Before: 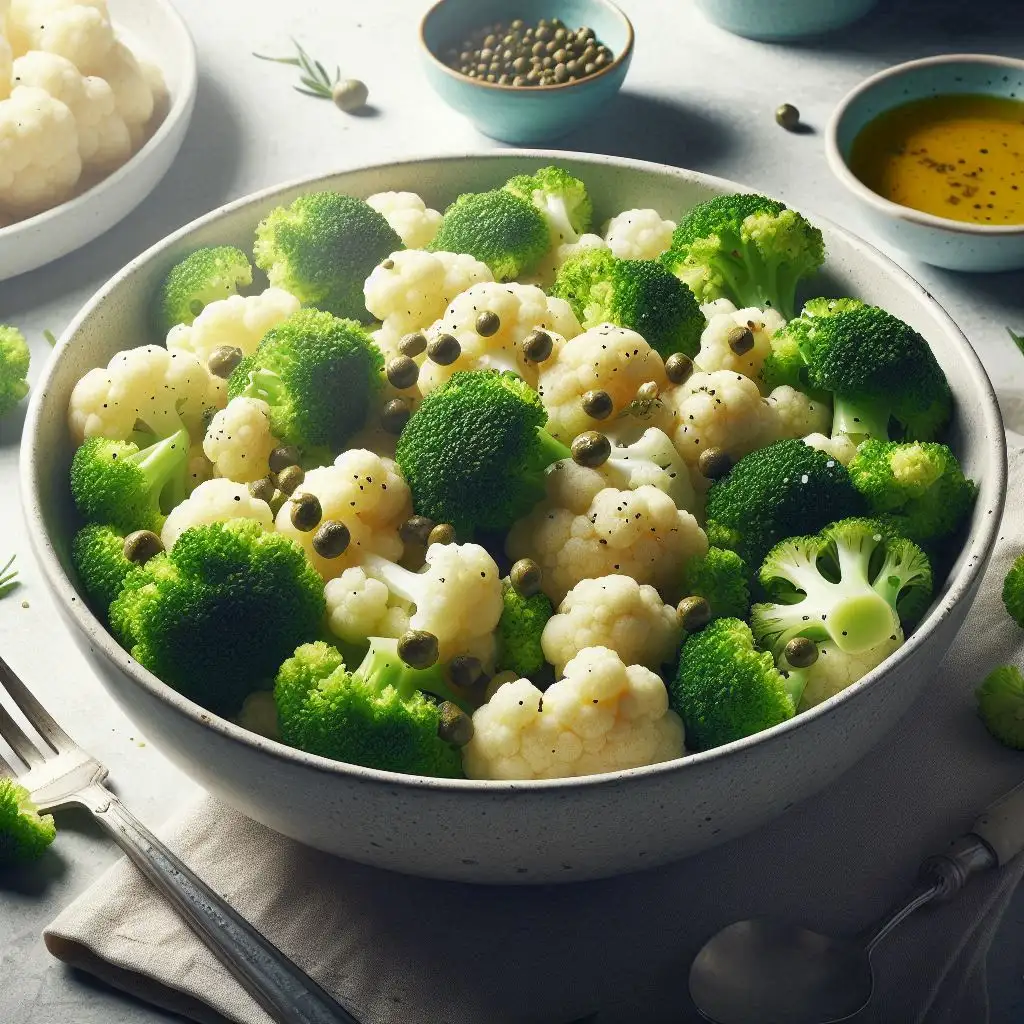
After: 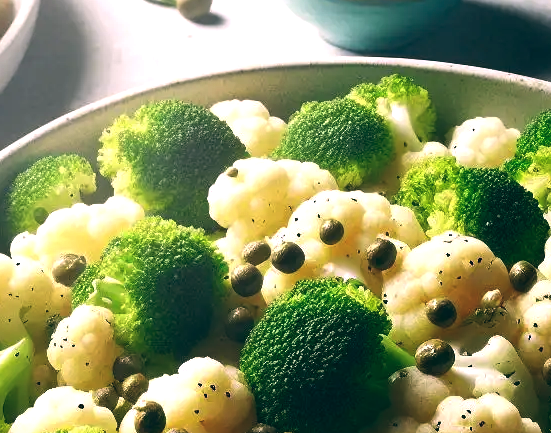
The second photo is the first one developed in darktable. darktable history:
crop: left 15.306%, top 9.065%, right 30.789%, bottom 48.638%
color balance: lift [1.016, 0.983, 1, 1.017], gamma [0.78, 1.018, 1.043, 0.957], gain [0.786, 1.063, 0.937, 1.017], input saturation 118.26%, contrast 13.43%, contrast fulcrum 21.62%, output saturation 82.76%
exposure: black level correction 0.005, exposure 0.417 EV, compensate highlight preservation false
color correction: saturation 0.98
